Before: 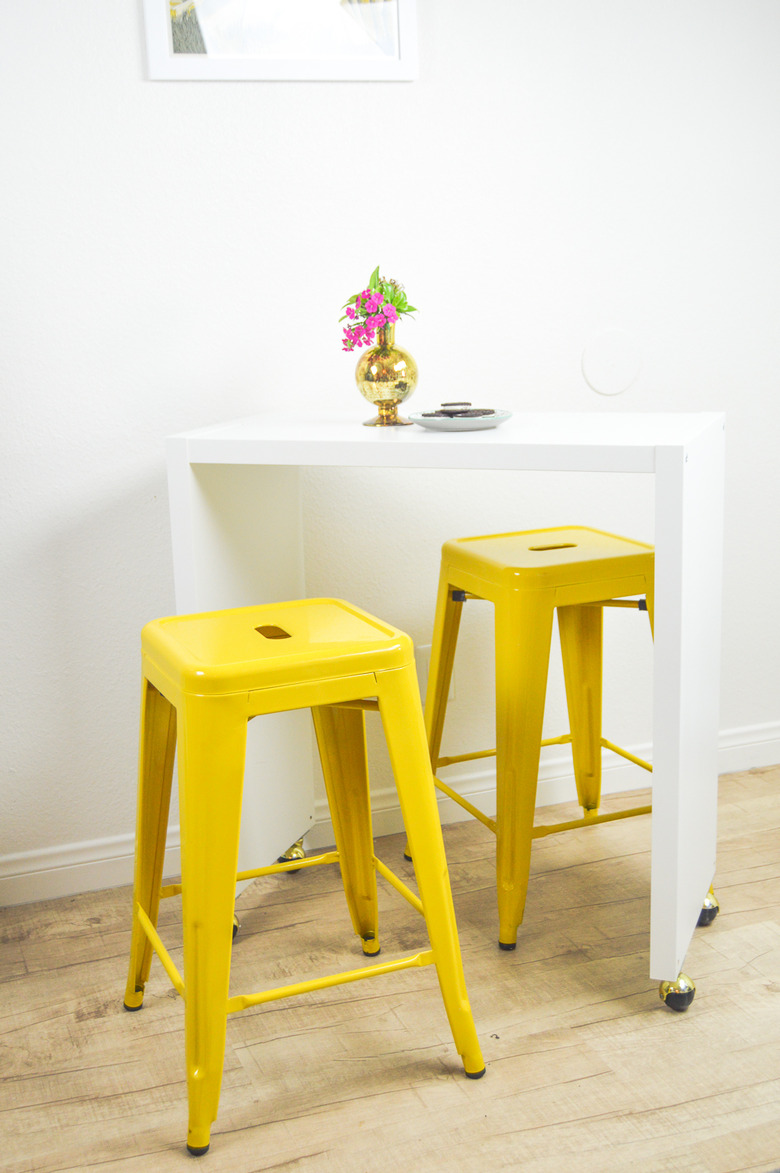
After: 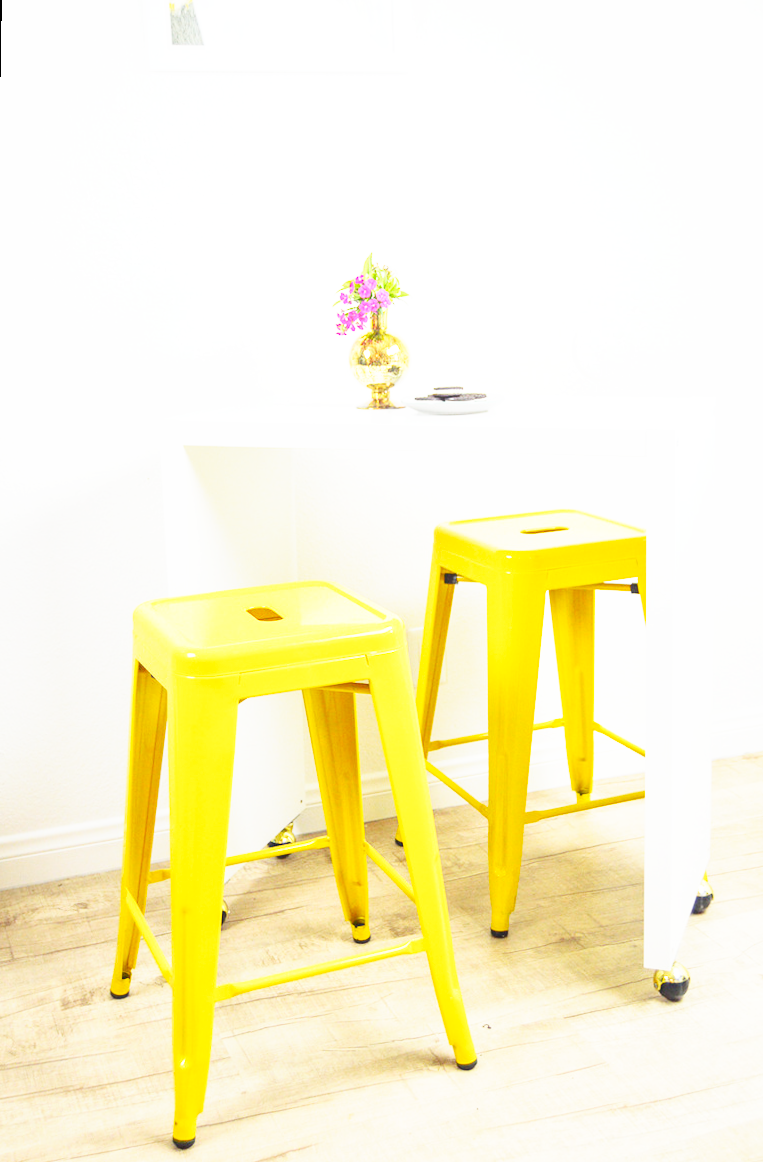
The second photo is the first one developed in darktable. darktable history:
base curve: curves: ch0 [(0, 0) (0.007, 0.004) (0.027, 0.03) (0.046, 0.07) (0.207, 0.54) (0.442, 0.872) (0.673, 0.972) (1, 1)], preserve colors none
rotate and perspective: rotation 0.226°, lens shift (vertical) -0.042, crop left 0.023, crop right 0.982, crop top 0.006, crop bottom 0.994
